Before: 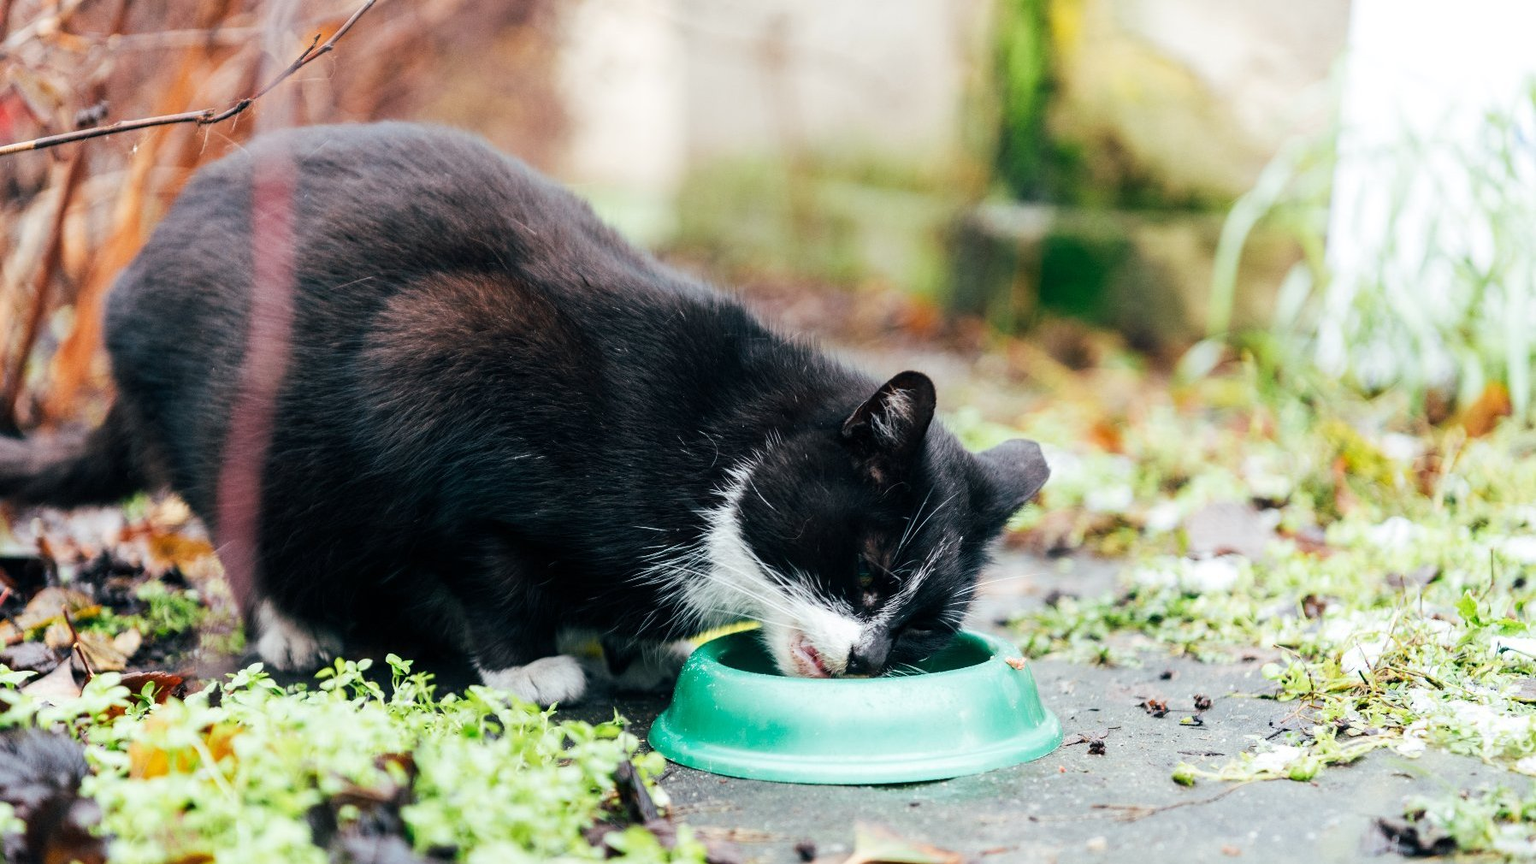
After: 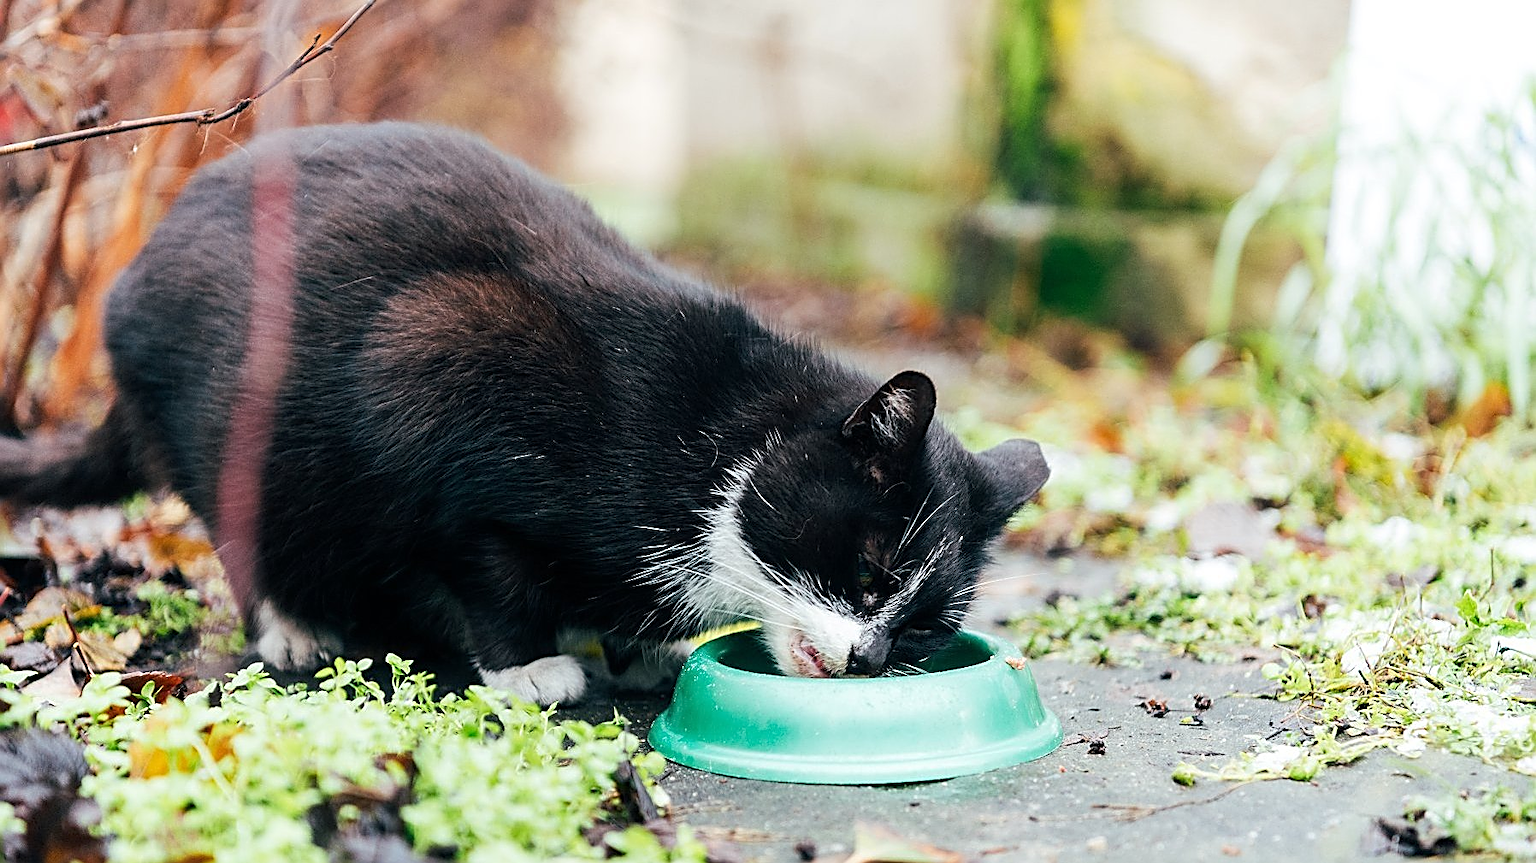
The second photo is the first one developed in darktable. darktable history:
sharpen: amount 0.99
